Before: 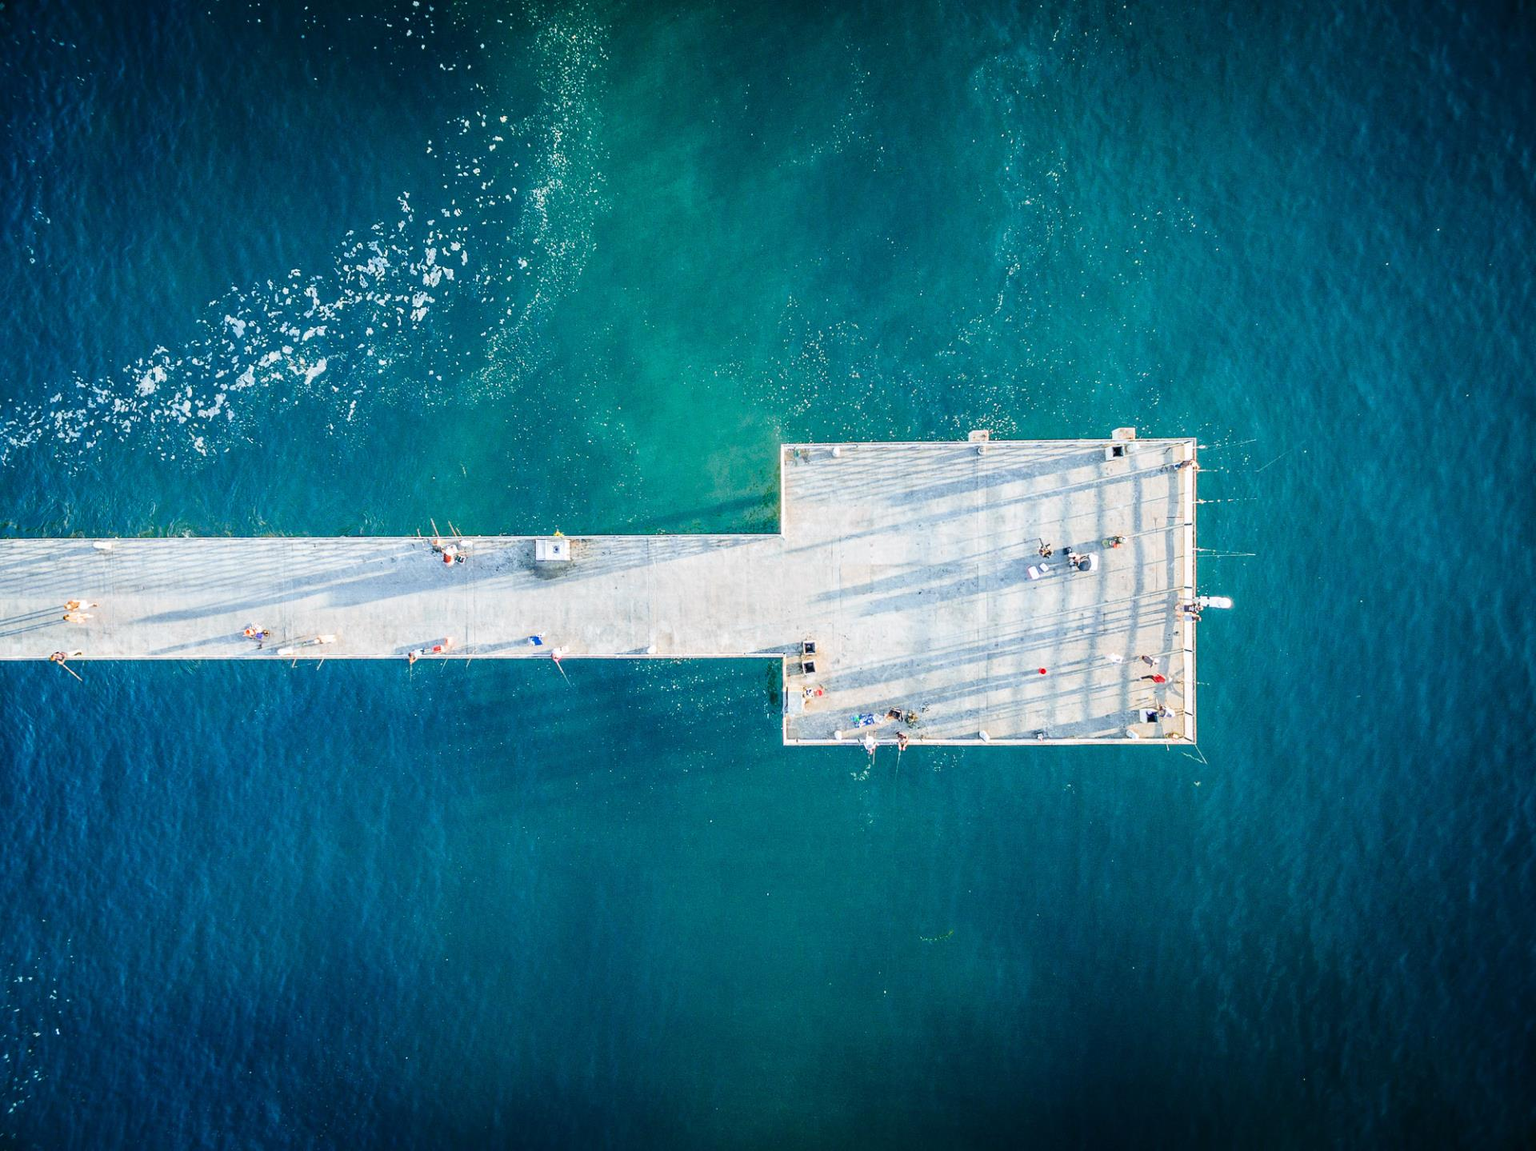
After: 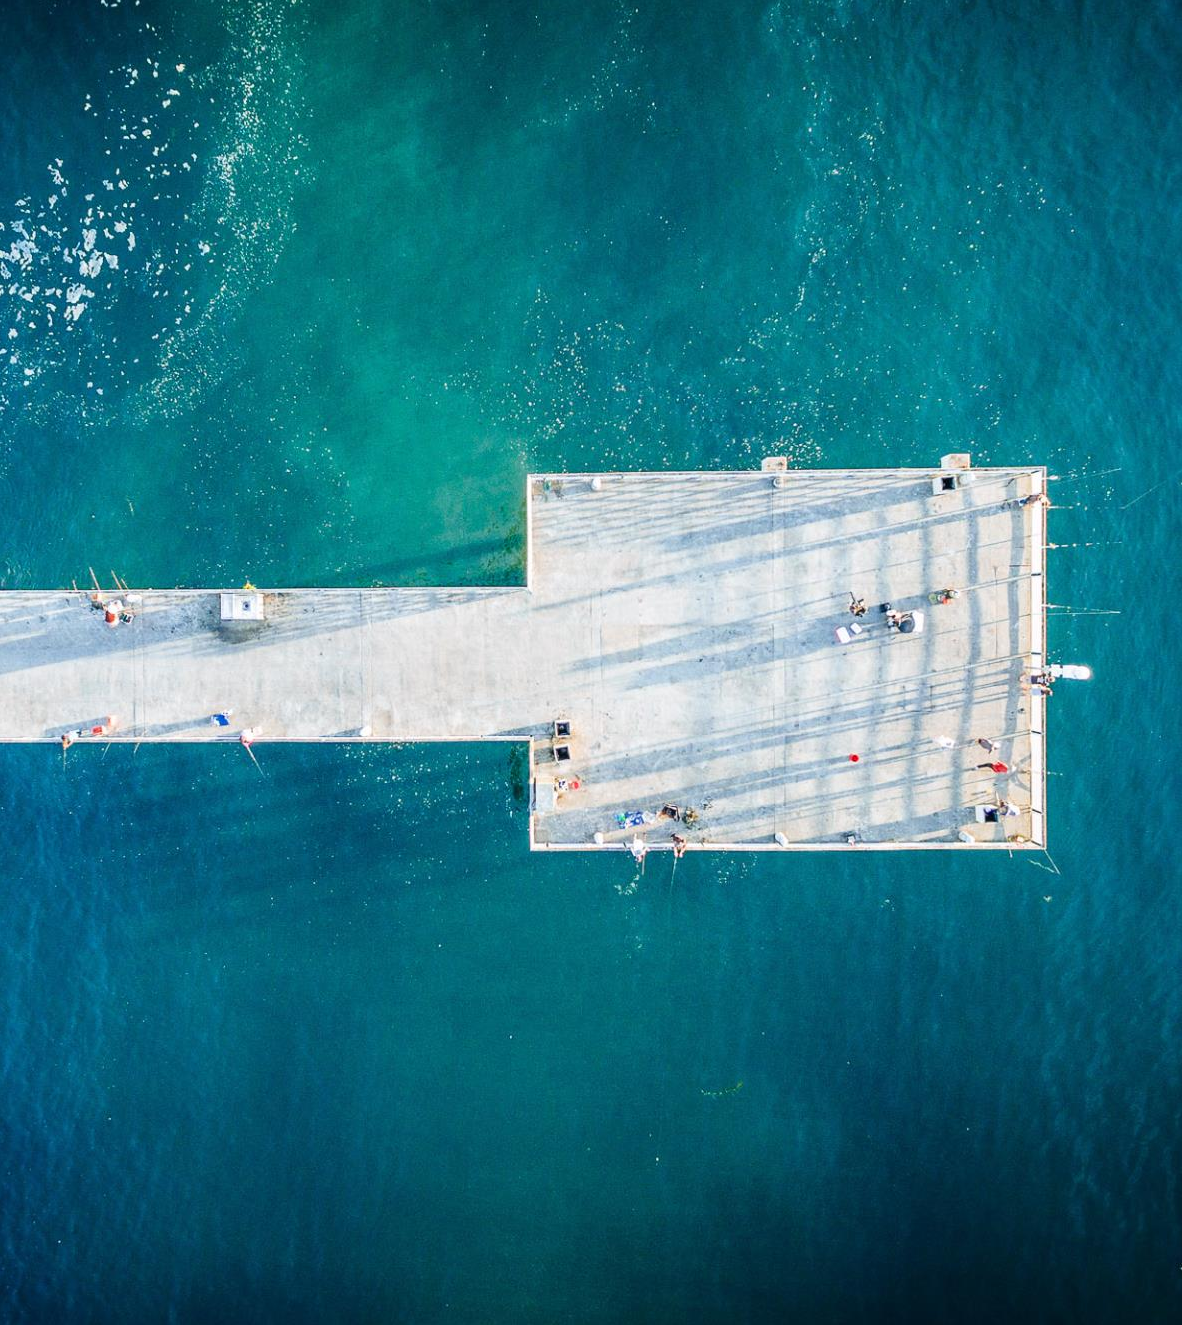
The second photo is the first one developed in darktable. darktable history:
crop and rotate: left 23.412%, top 5.633%, right 15.005%, bottom 2.28%
